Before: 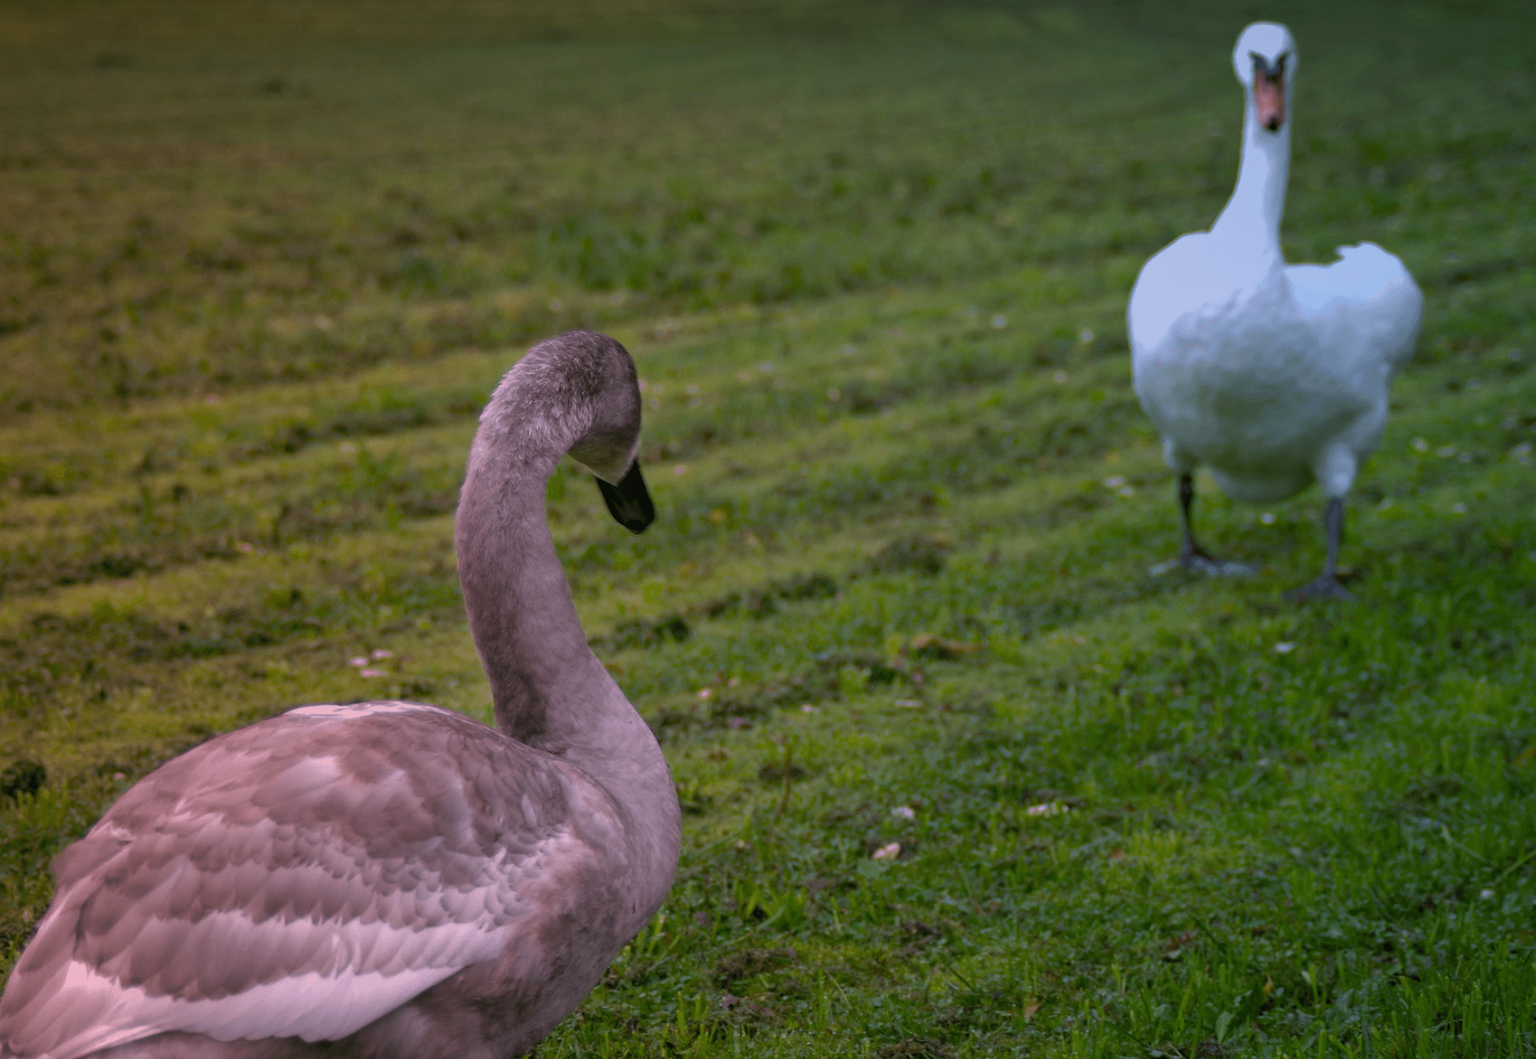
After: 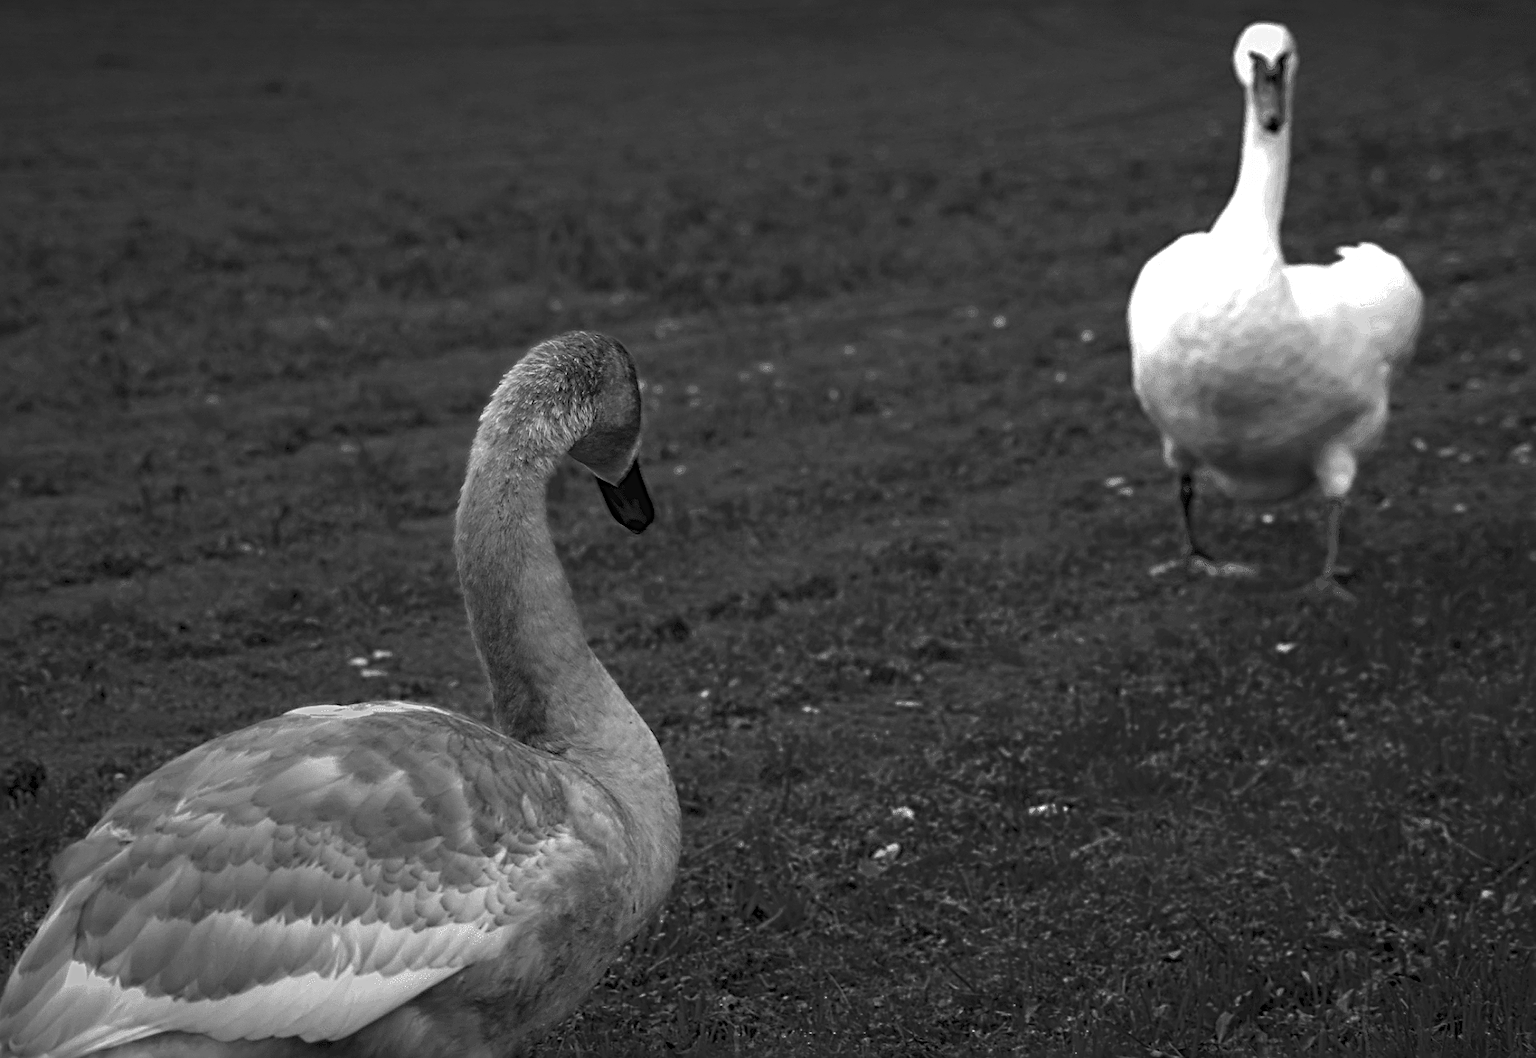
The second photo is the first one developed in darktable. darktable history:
color zones: curves: ch0 [(0.287, 0.048) (0.493, 0.484) (0.737, 0.816)]; ch1 [(0, 0) (0.143, 0) (0.286, 0) (0.429, 0) (0.571, 0) (0.714, 0) (0.857, 0)]
tone equalizer: on, module defaults
sharpen: radius 3.715, amount 0.94
